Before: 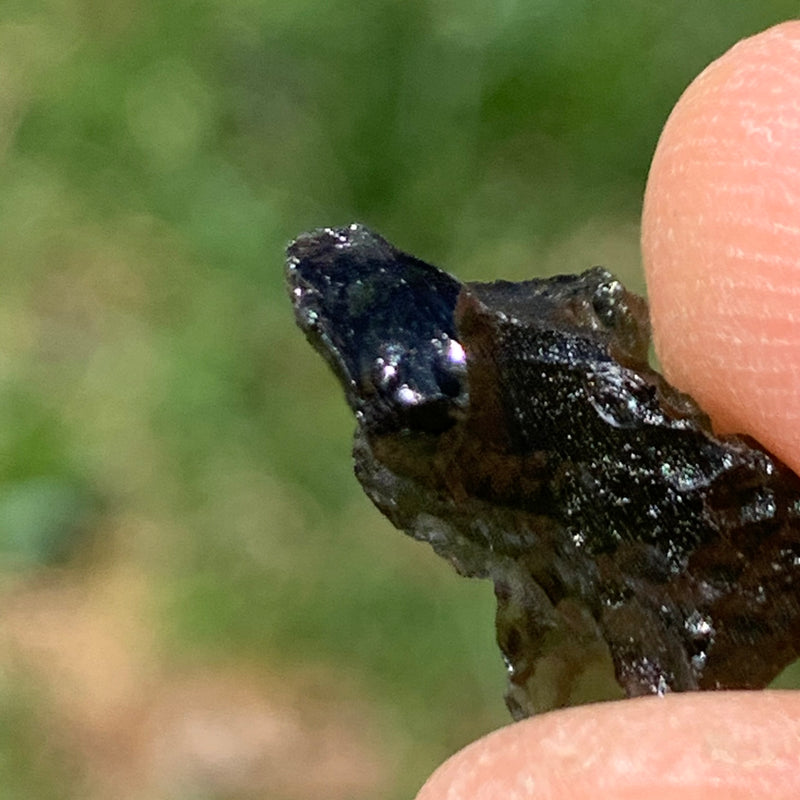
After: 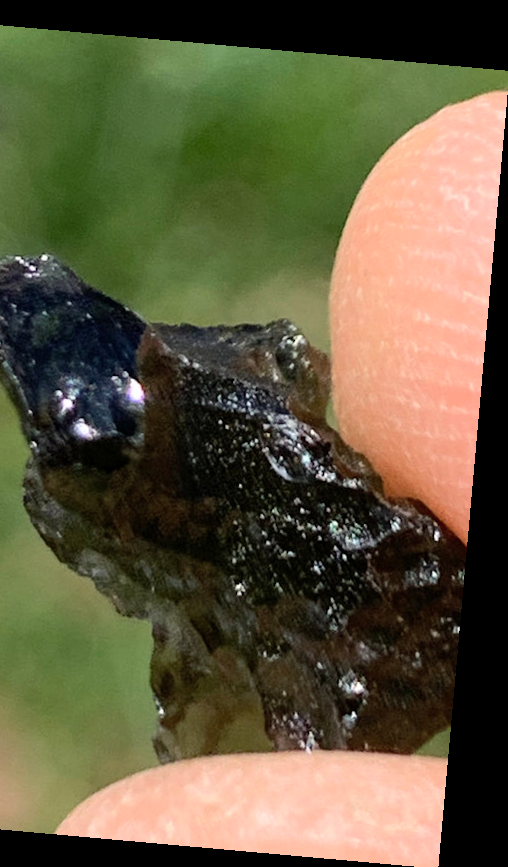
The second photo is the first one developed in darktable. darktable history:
shadows and highlights: radius 337.17, shadows 29.01, soften with gaussian
rotate and perspective: rotation 5.12°, automatic cropping off
crop: left 41.402%
